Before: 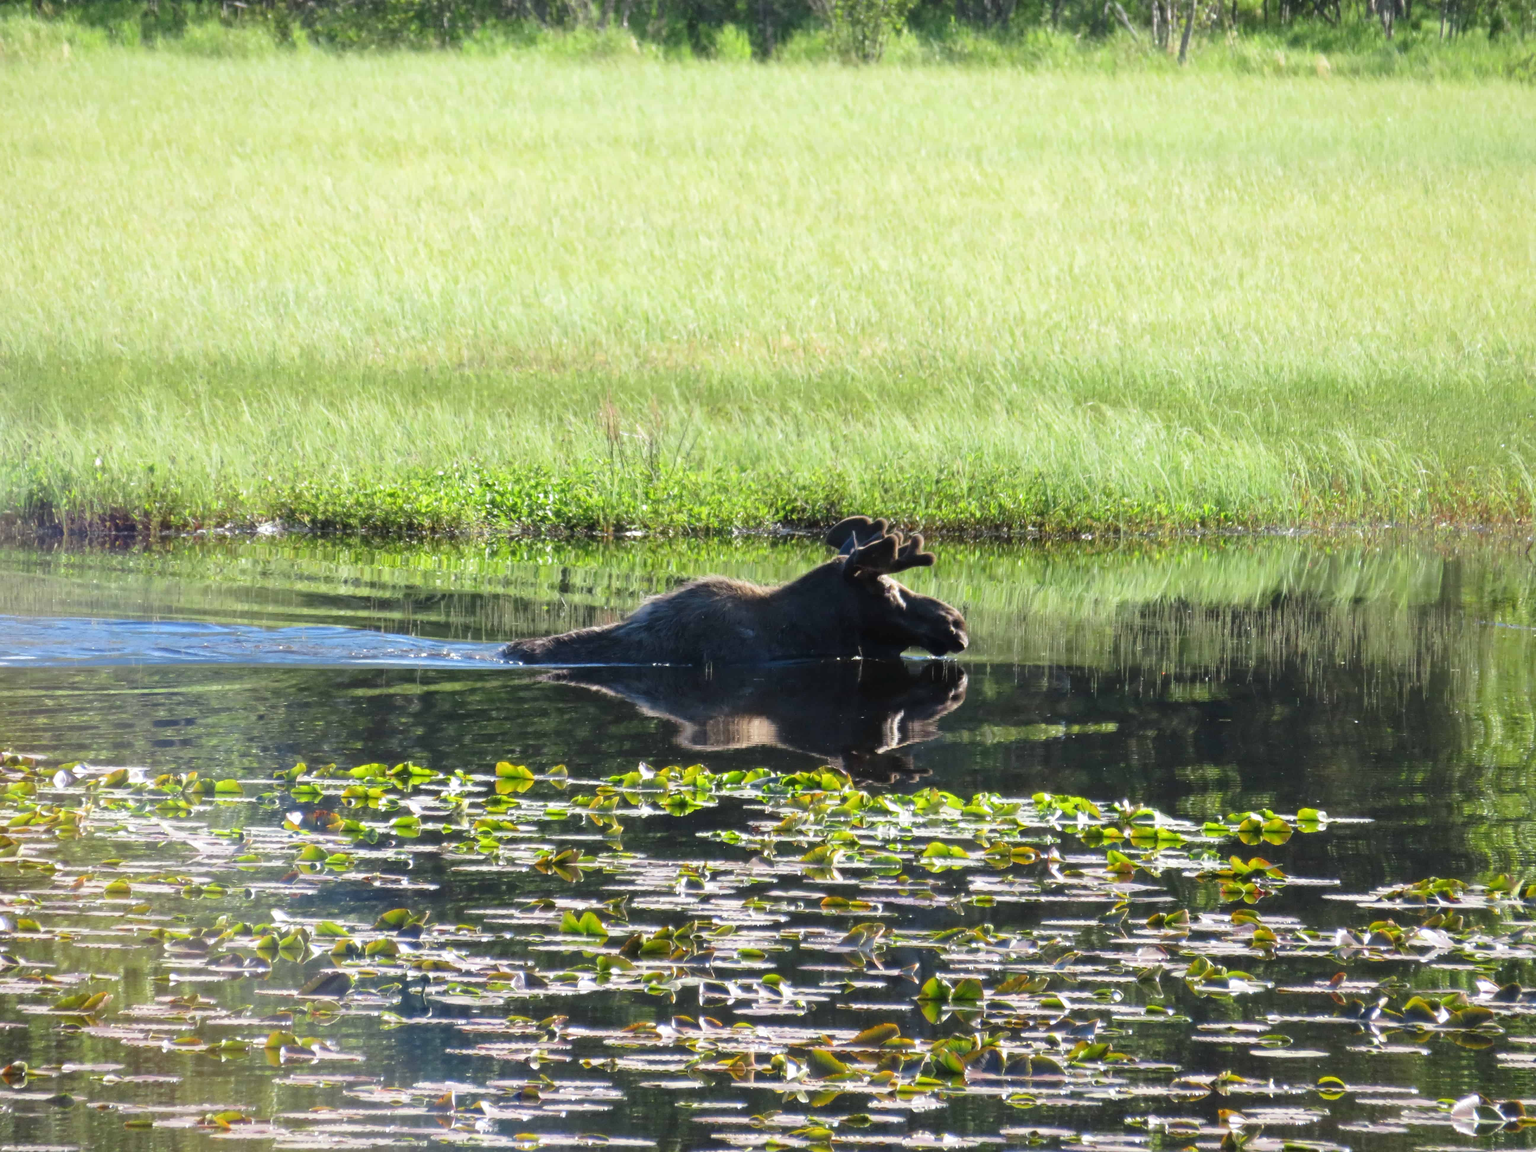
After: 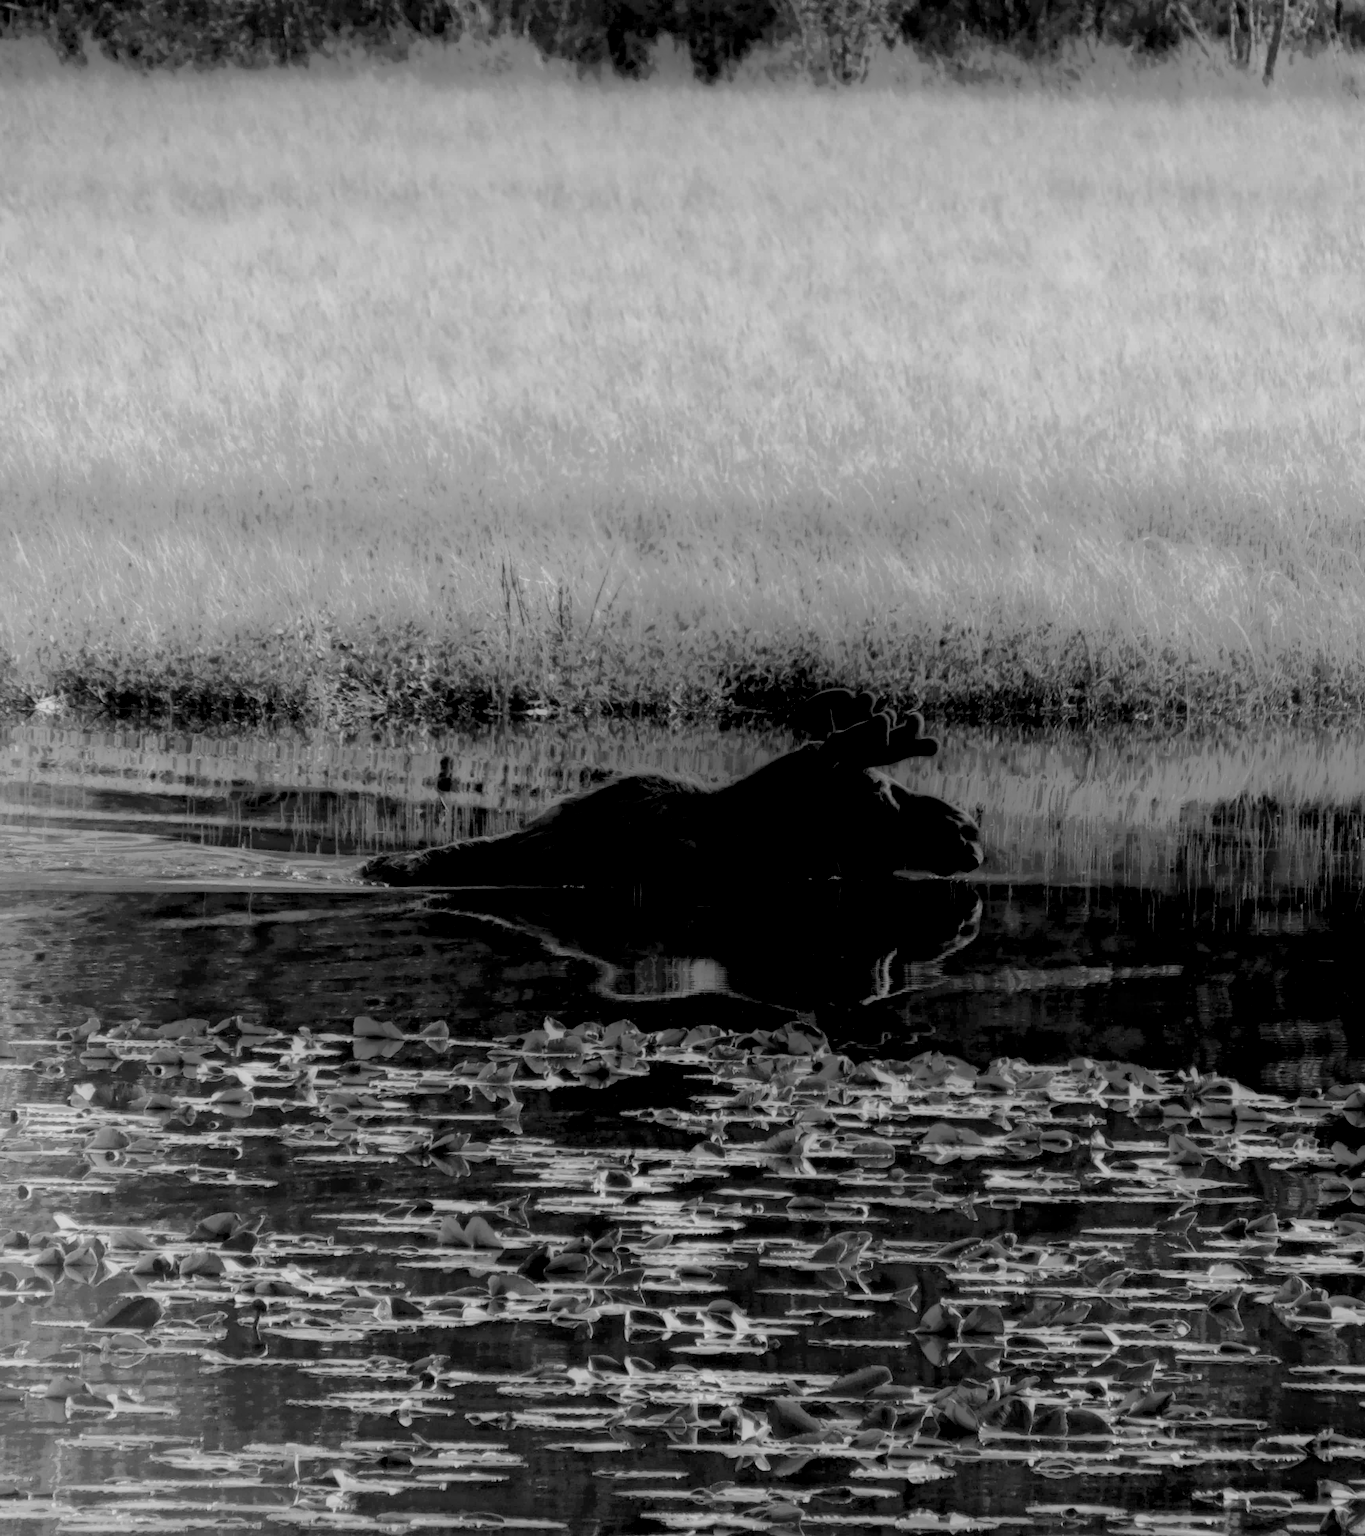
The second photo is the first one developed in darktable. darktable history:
color correction: saturation 3
local contrast: highlights 0%, shadows 198%, detail 164%, midtone range 0.001
contrast brightness saturation: contrast 0.2, brightness 0.16, saturation 0.22
crop and rotate: left 15.055%, right 18.278%
monochrome: on, module defaults
